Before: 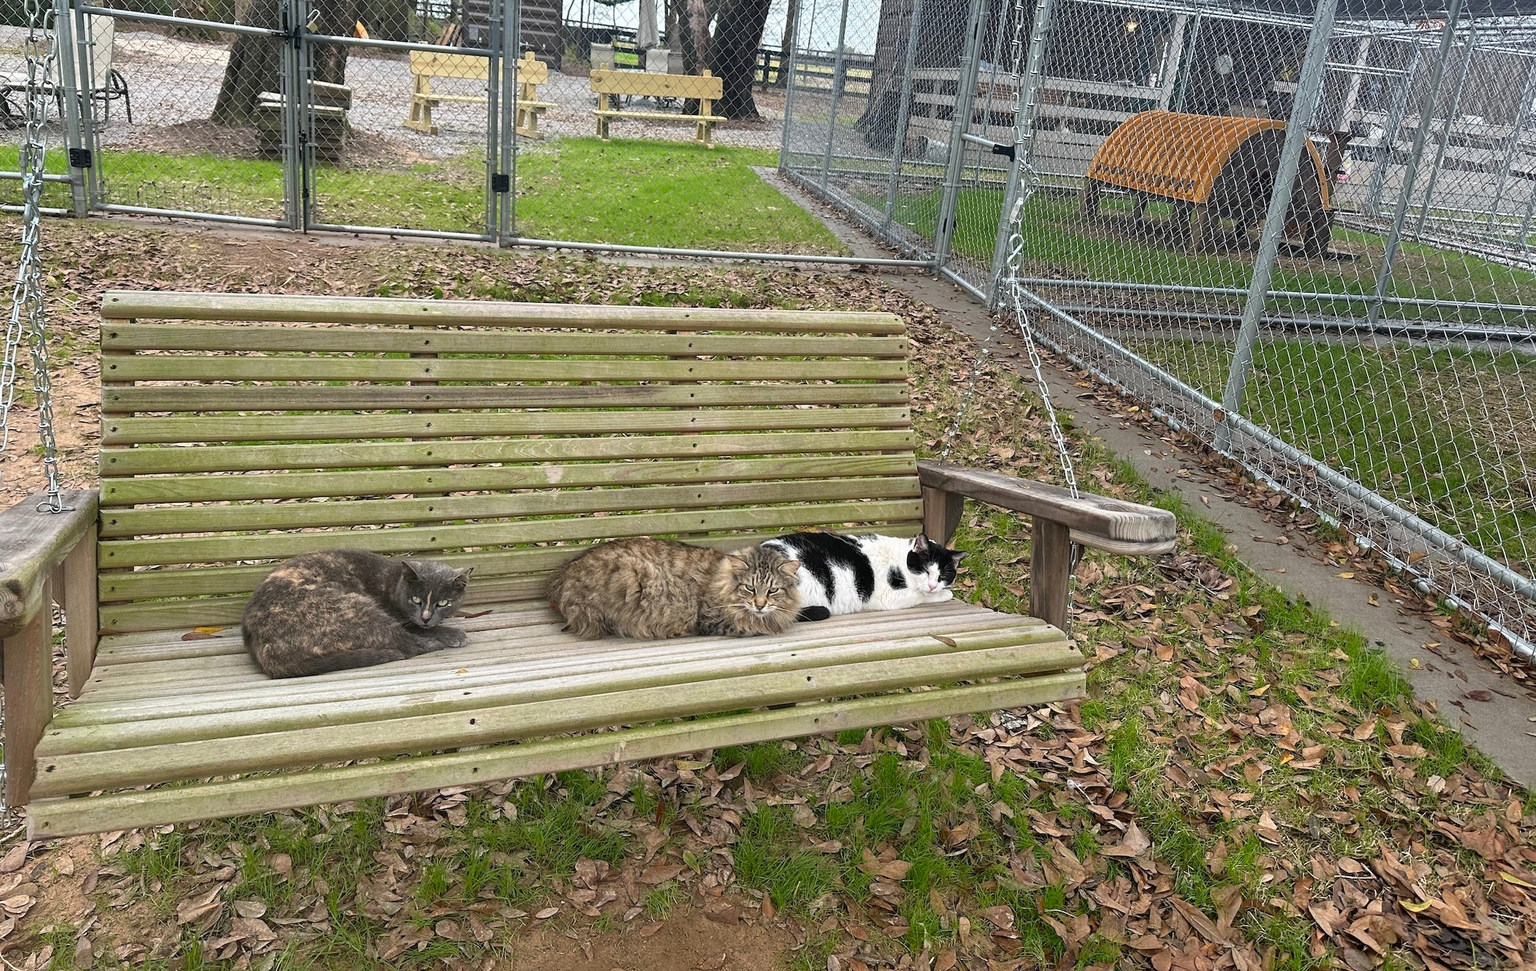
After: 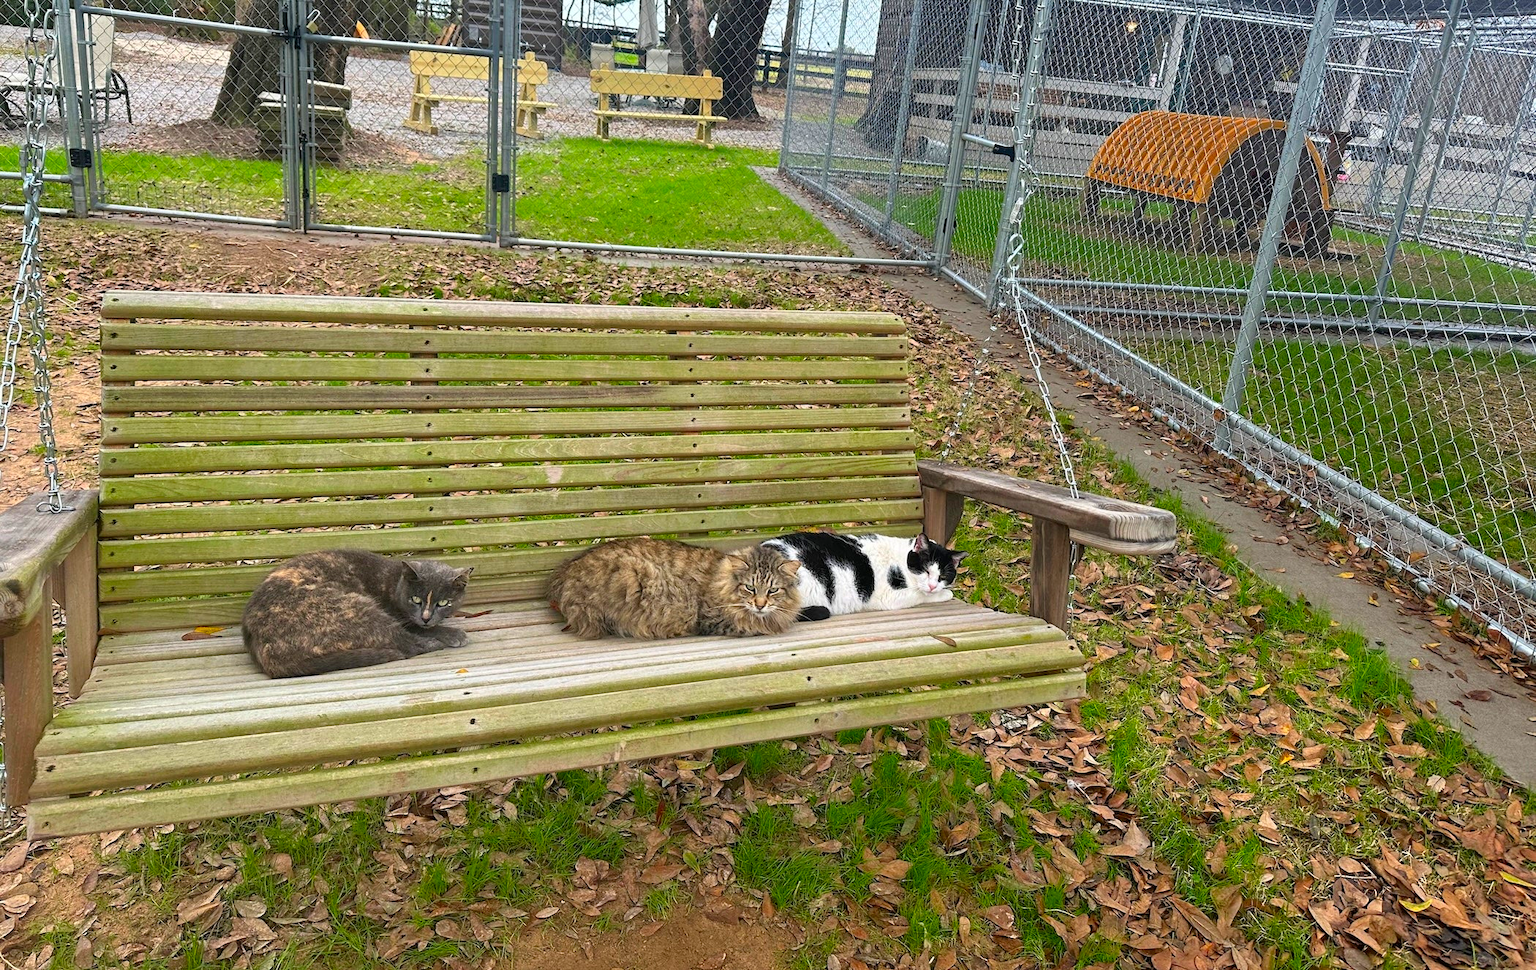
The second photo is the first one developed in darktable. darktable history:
contrast brightness saturation: saturation 0.503
